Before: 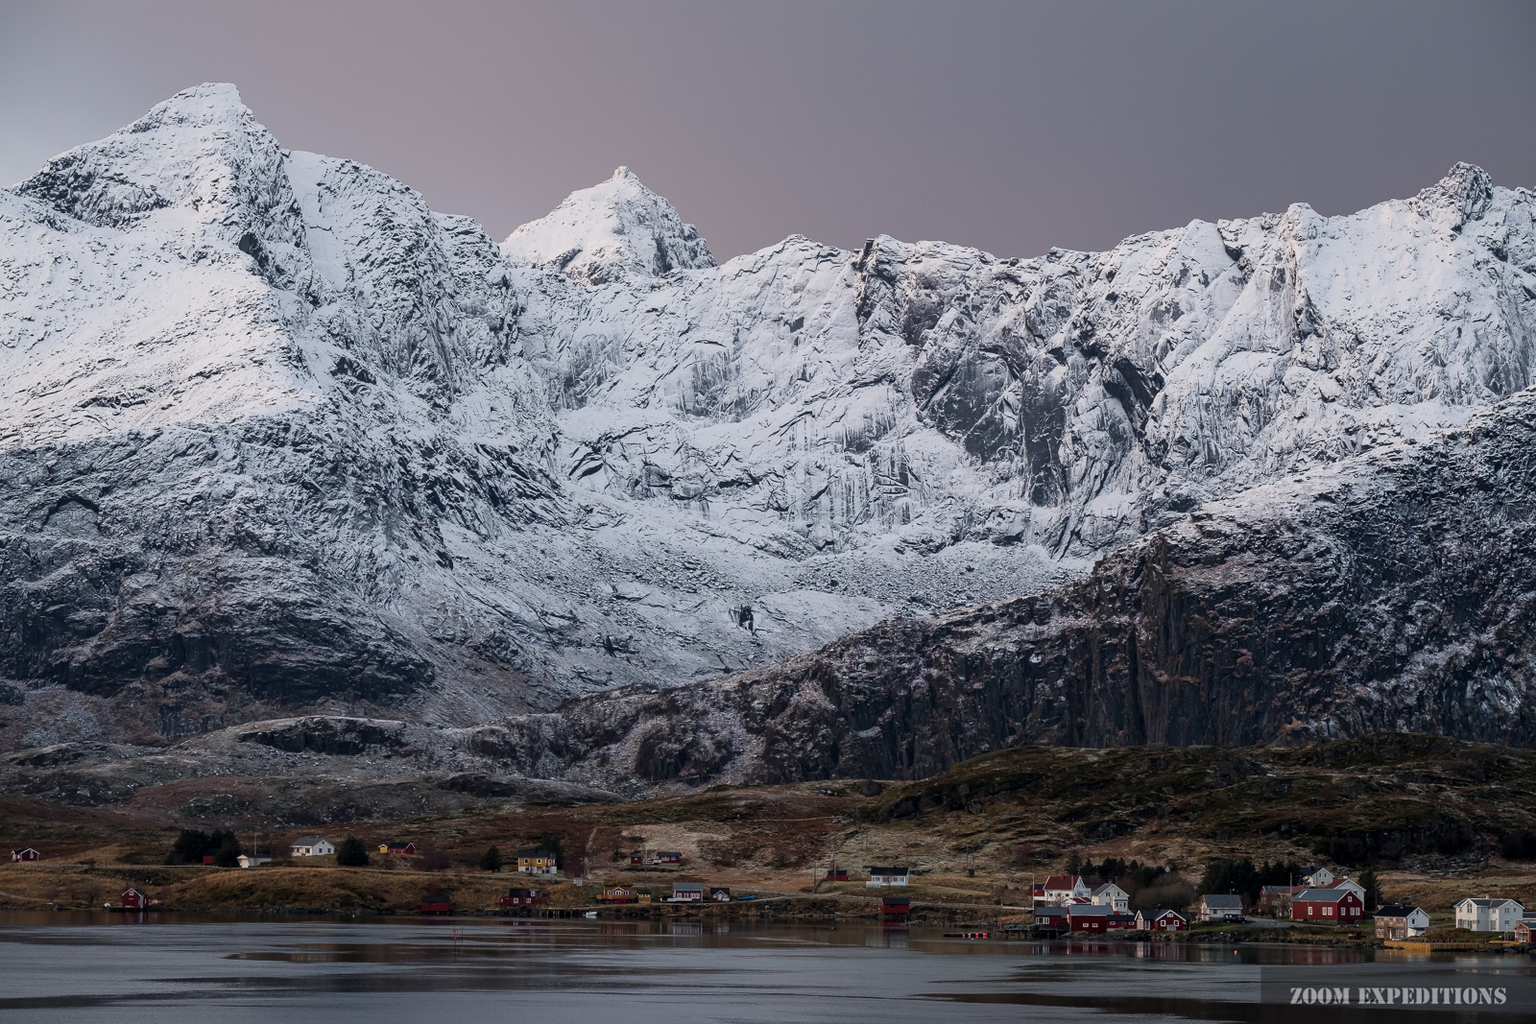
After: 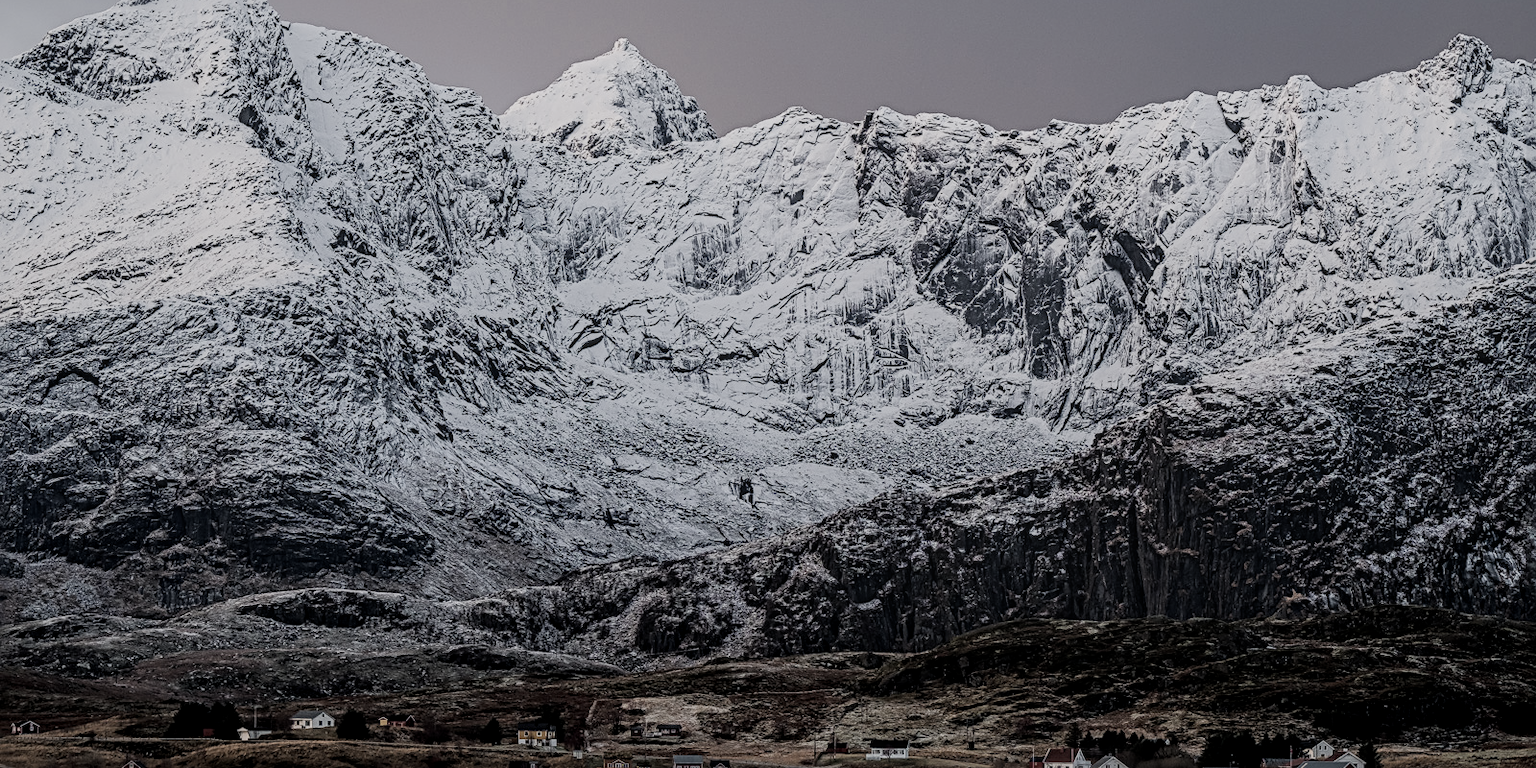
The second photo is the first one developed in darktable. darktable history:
sharpen: radius 4
crop and rotate: top 12.5%, bottom 12.5%
contrast brightness saturation: contrast 0.1, saturation -0.36
filmic rgb: black relative exposure -7.65 EV, white relative exposure 4.56 EV, hardness 3.61
local contrast: highlights 0%, shadows 0%, detail 133%
